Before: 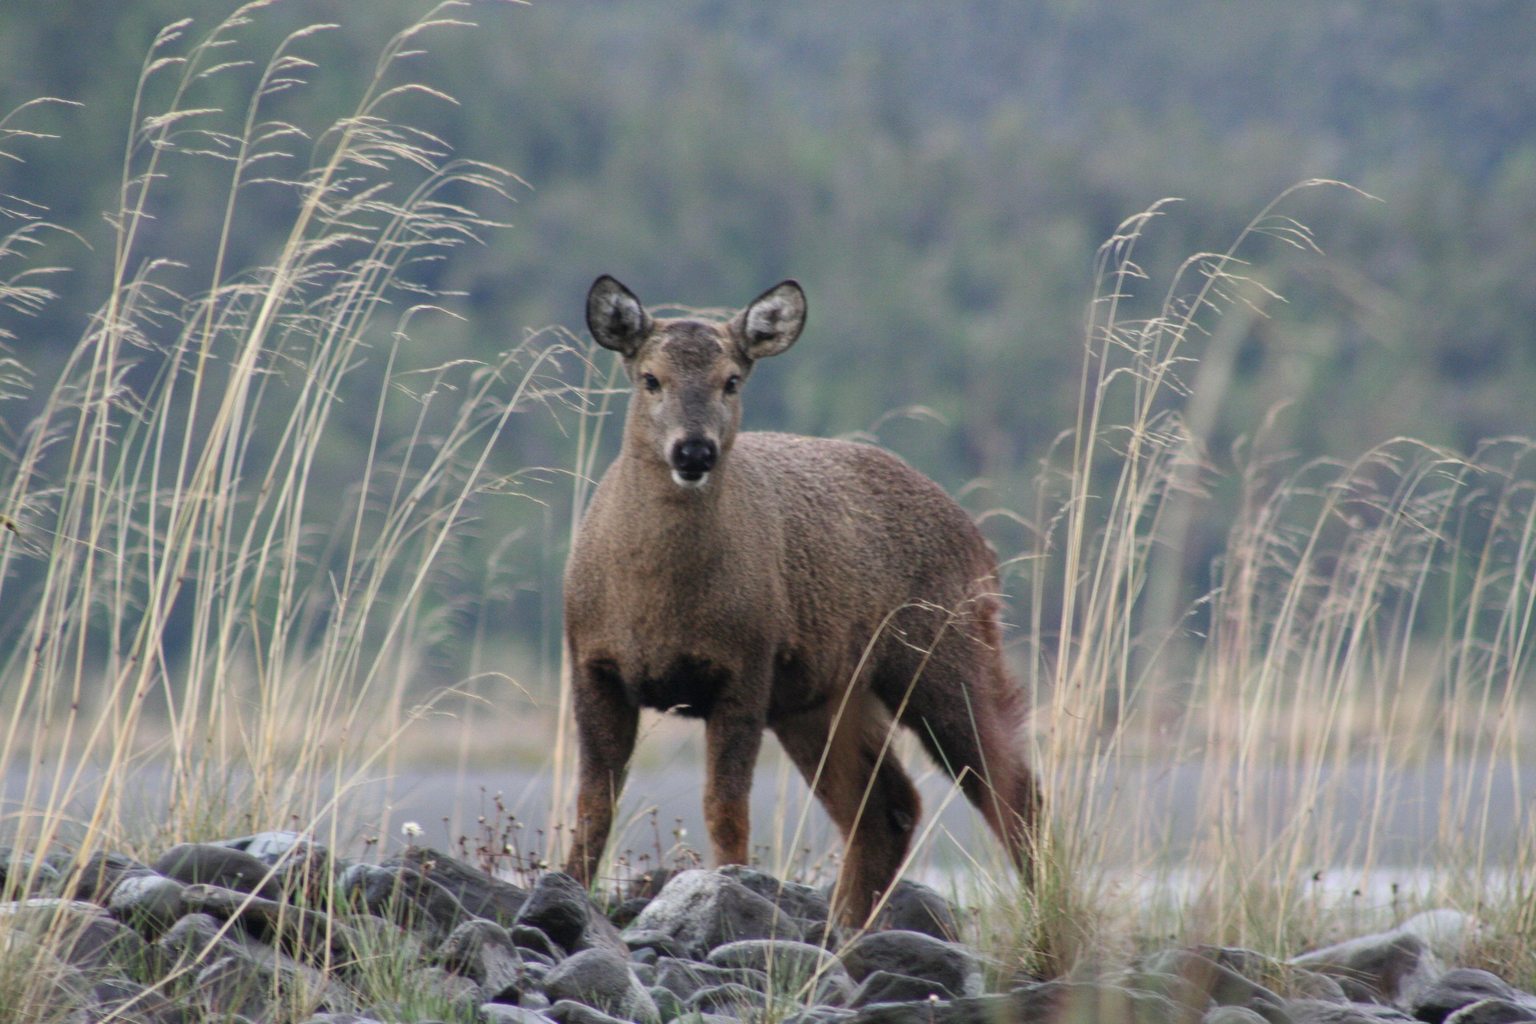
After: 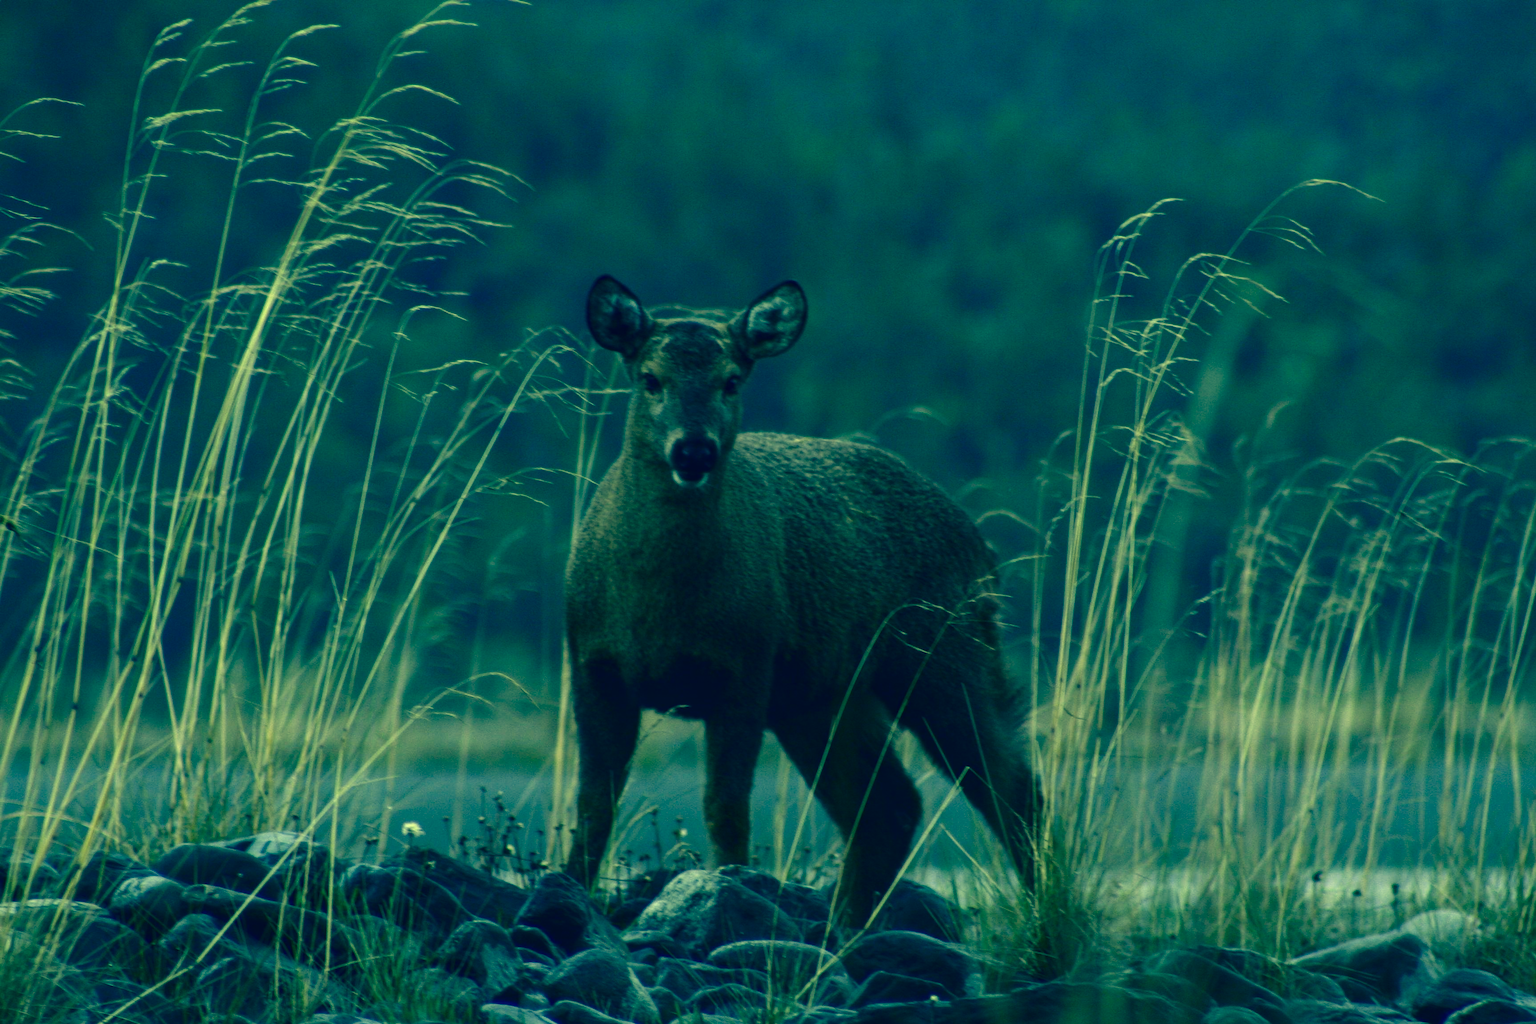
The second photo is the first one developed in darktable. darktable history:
color correction: highlights a* -16.05, highlights b* 39.55, shadows a* -39.51, shadows b* -26.4
contrast brightness saturation: brightness -0.514
local contrast: on, module defaults
